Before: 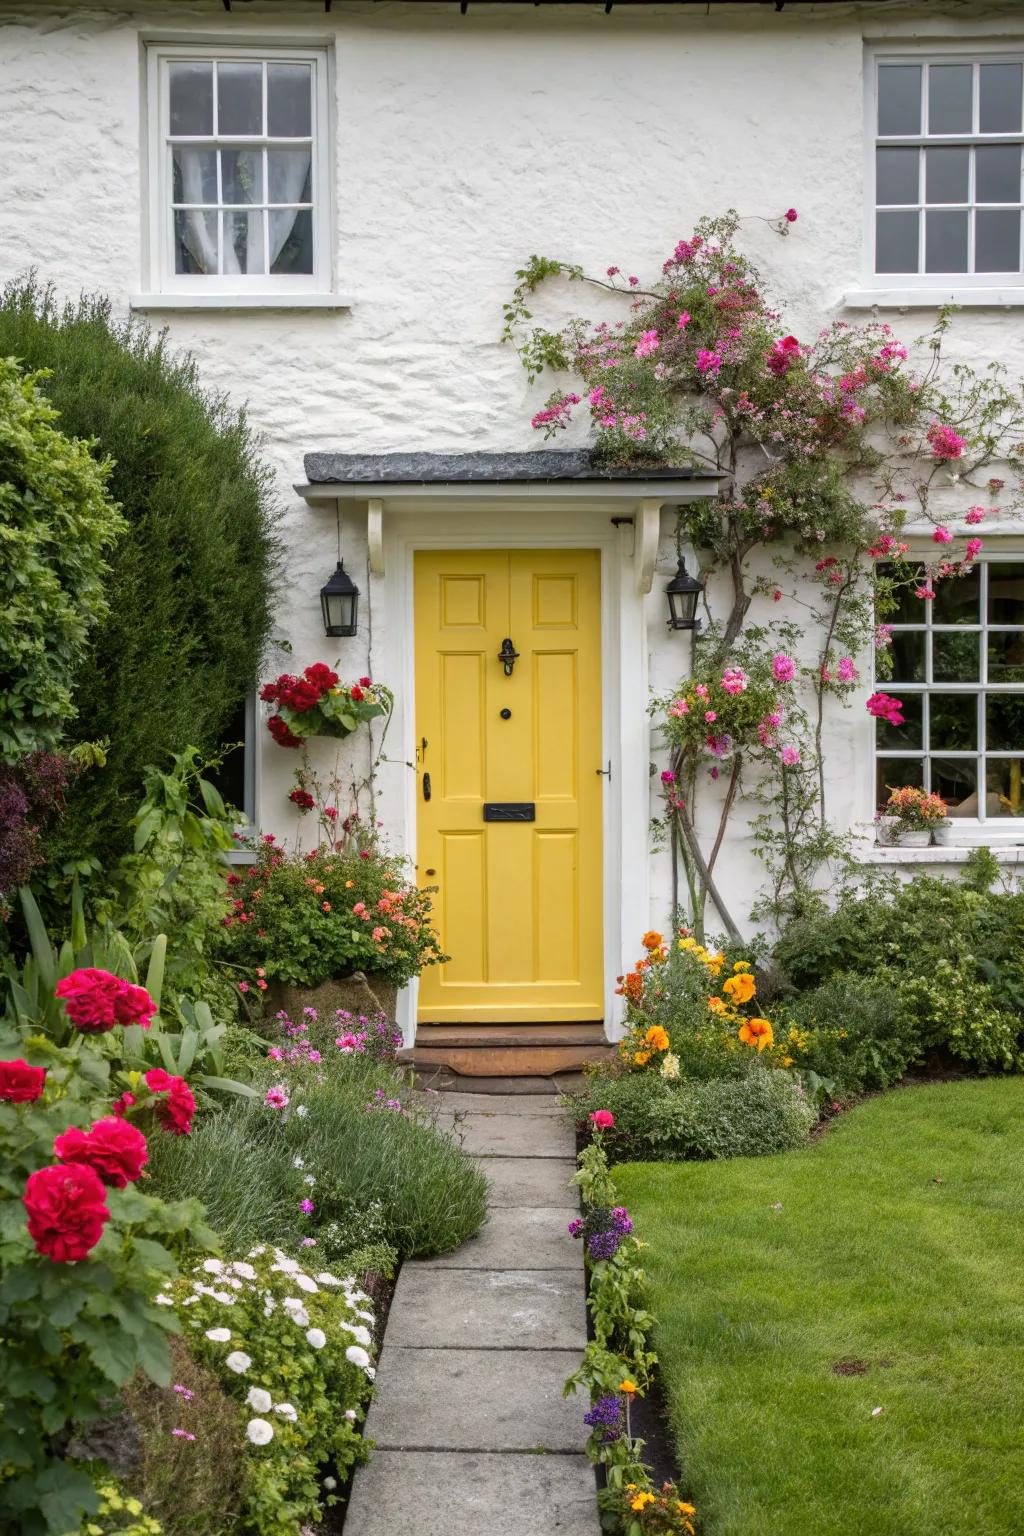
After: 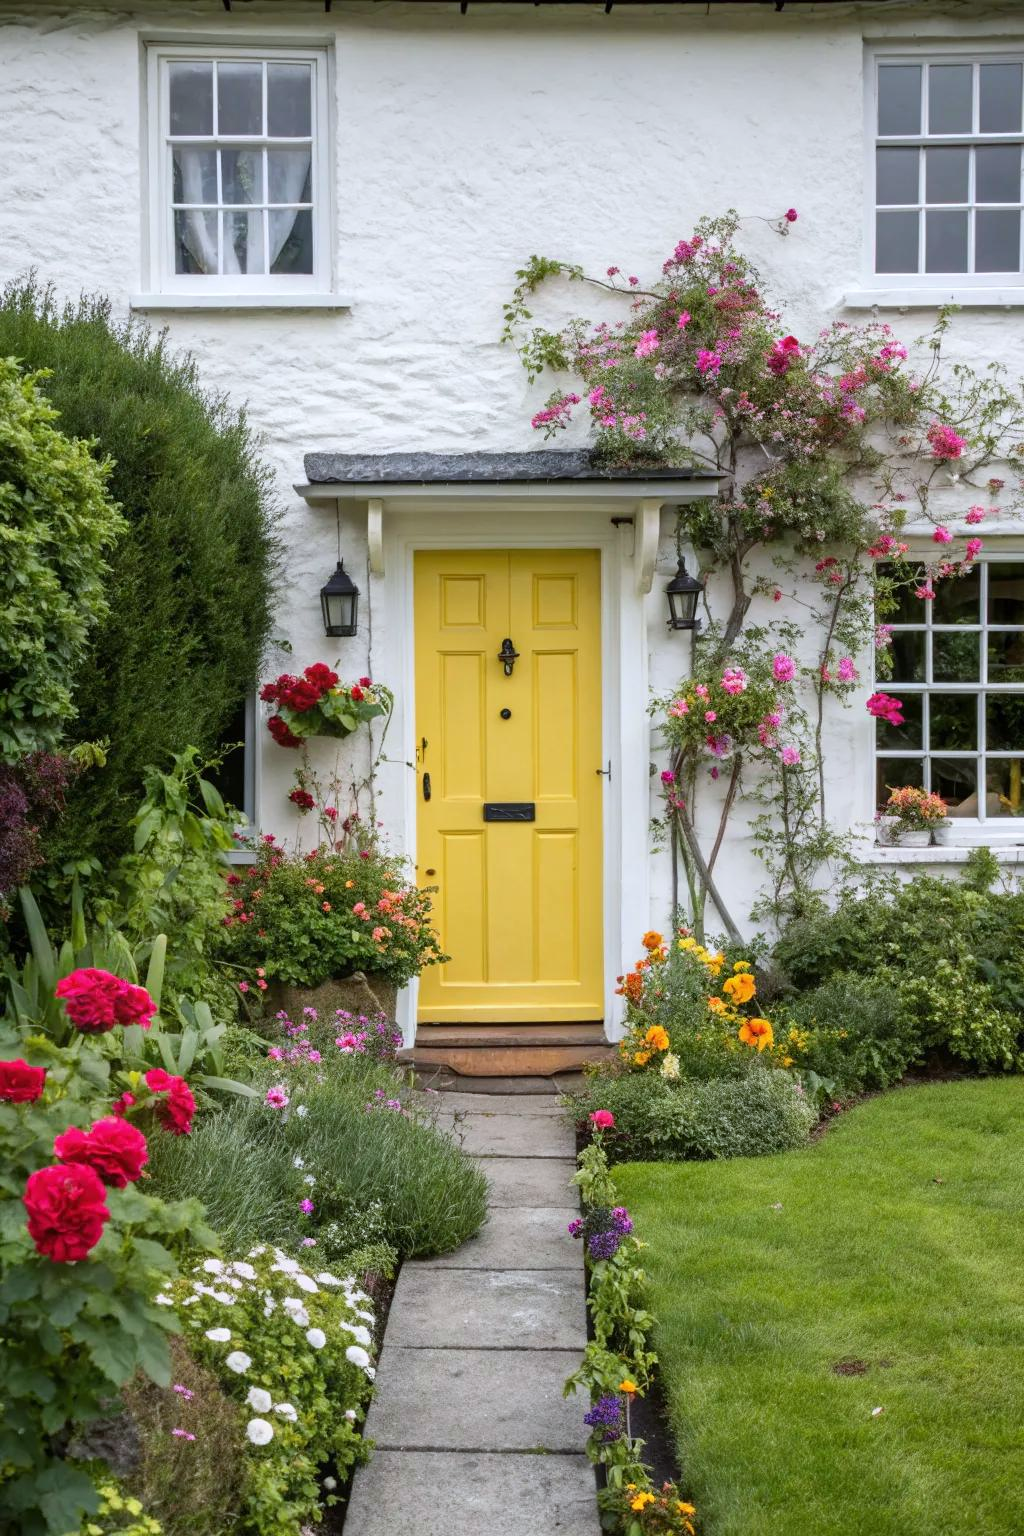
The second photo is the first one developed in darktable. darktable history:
white balance: red 0.974, blue 1.044
base curve: curves: ch0 [(0, 0) (0.472, 0.508) (1, 1)]
